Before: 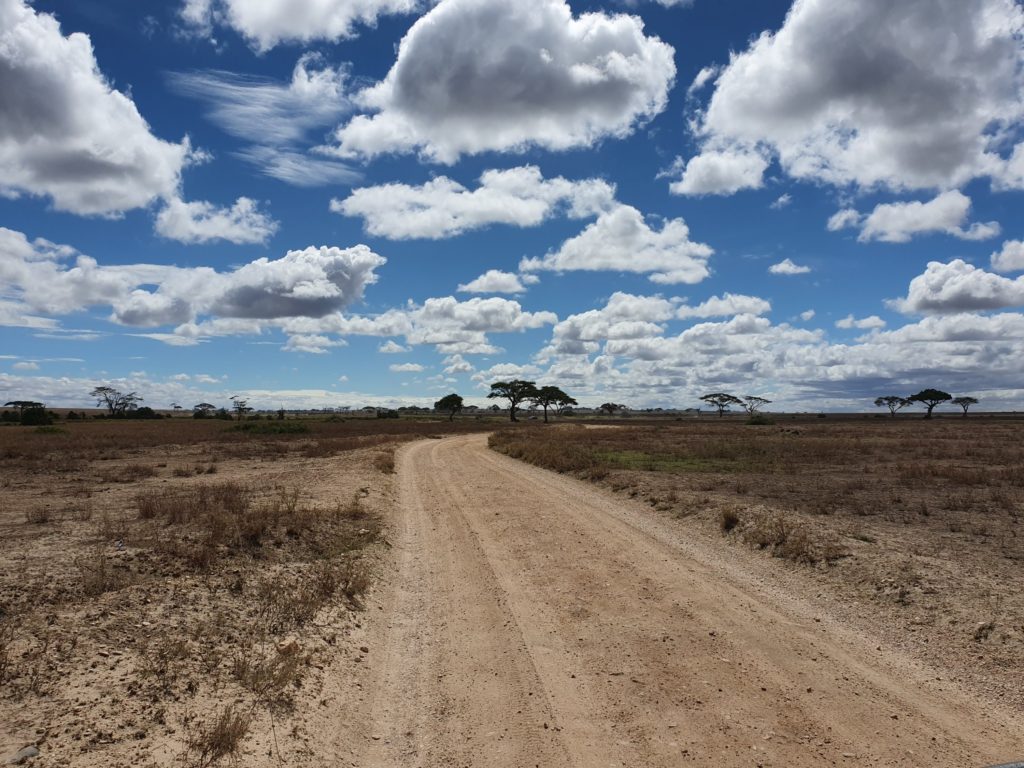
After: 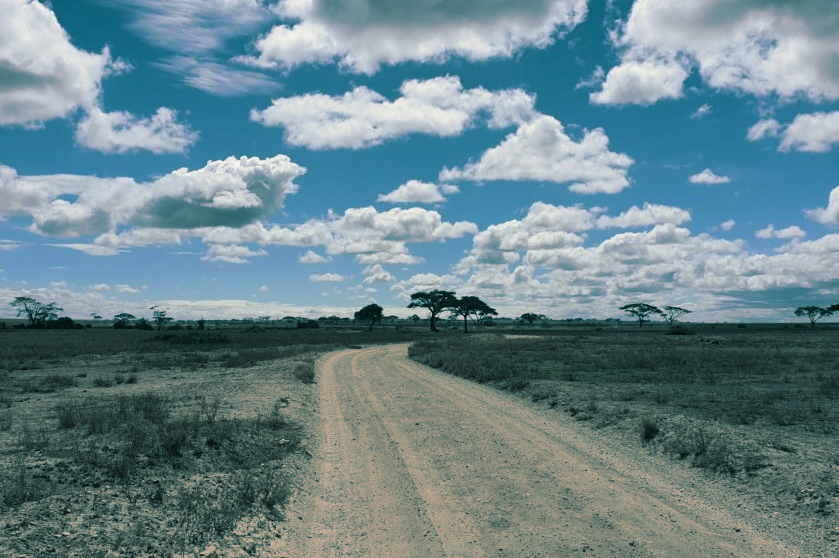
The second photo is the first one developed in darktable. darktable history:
split-toning: shadows › hue 186.43°, highlights › hue 49.29°, compress 30.29%
crop: left 7.856%, top 11.836%, right 10.12%, bottom 15.387%
